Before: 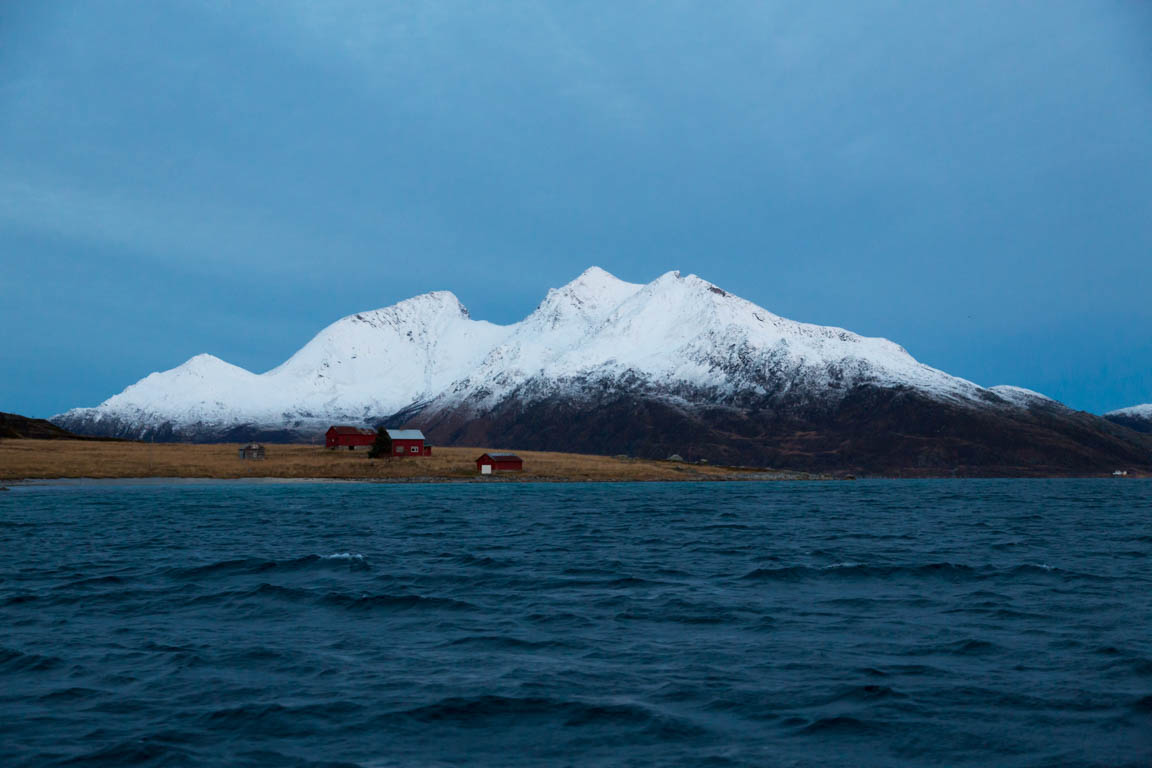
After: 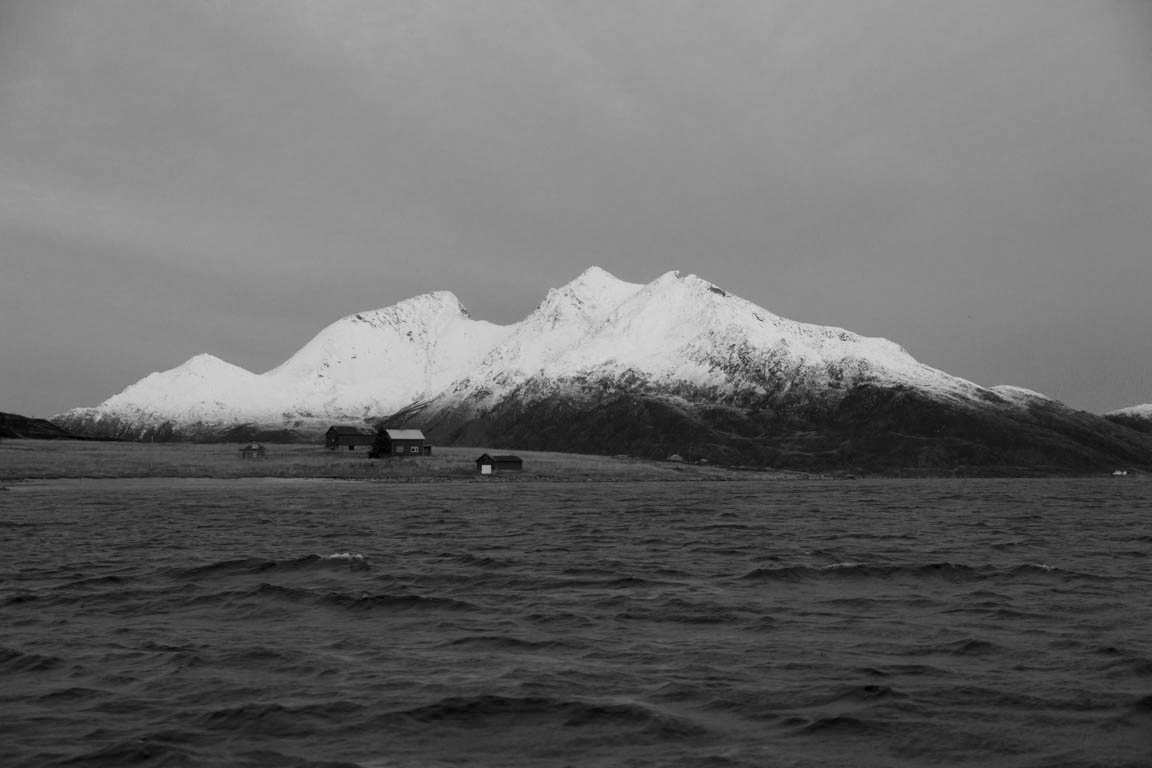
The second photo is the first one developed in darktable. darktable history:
white balance: red 0.948, green 1.02, blue 1.176
color balance rgb: shadows lift › chroma 1%, shadows lift › hue 113°, highlights gain › chroma 0.2%, highlights gain › hue 333°, perceptual saturation grading › global saturation 20%, perceptual saturation grading › highlights -50%, perceptual saturation grading › shadows 25%, contrast -10%
monochrome: on, module defaults
